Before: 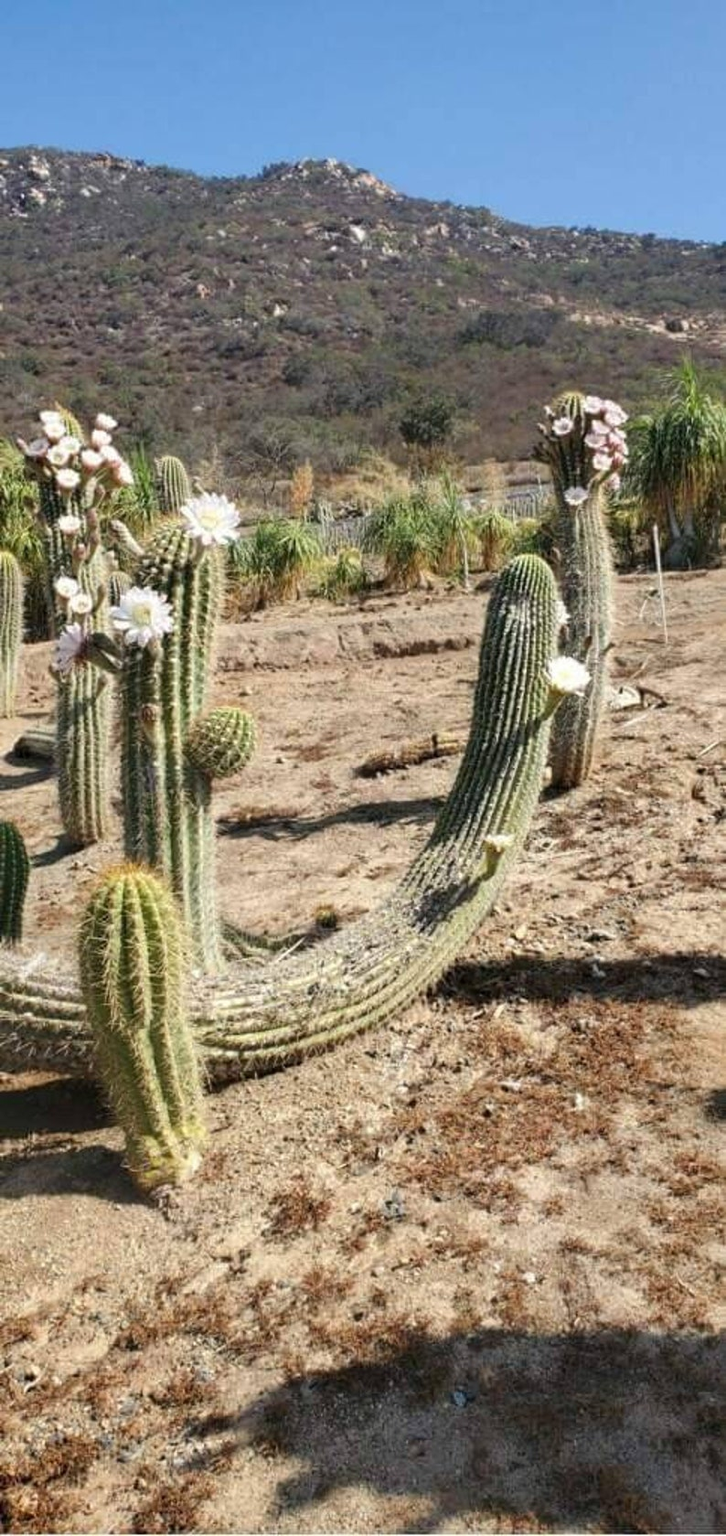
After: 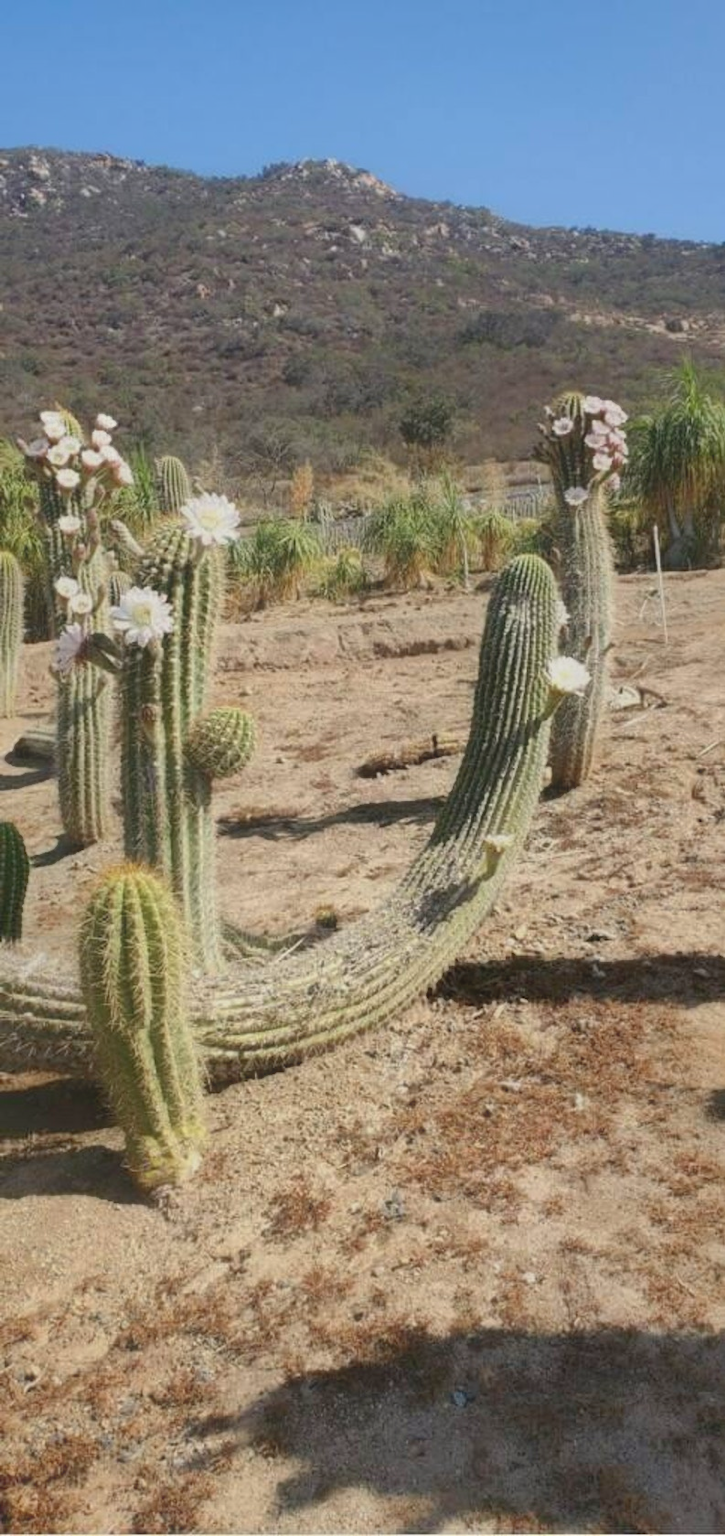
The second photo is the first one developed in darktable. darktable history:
local contrast: highlights 103%, shadows 97%, detail 119%, midtone range 0.2
shadows and highlights: on, module defaults
contrast equalizer: octaves 7, y [[0.6 ×6], [0.55 ×6], [0 ×6], [0 ×6], [0 ×6]], mix -0.997
